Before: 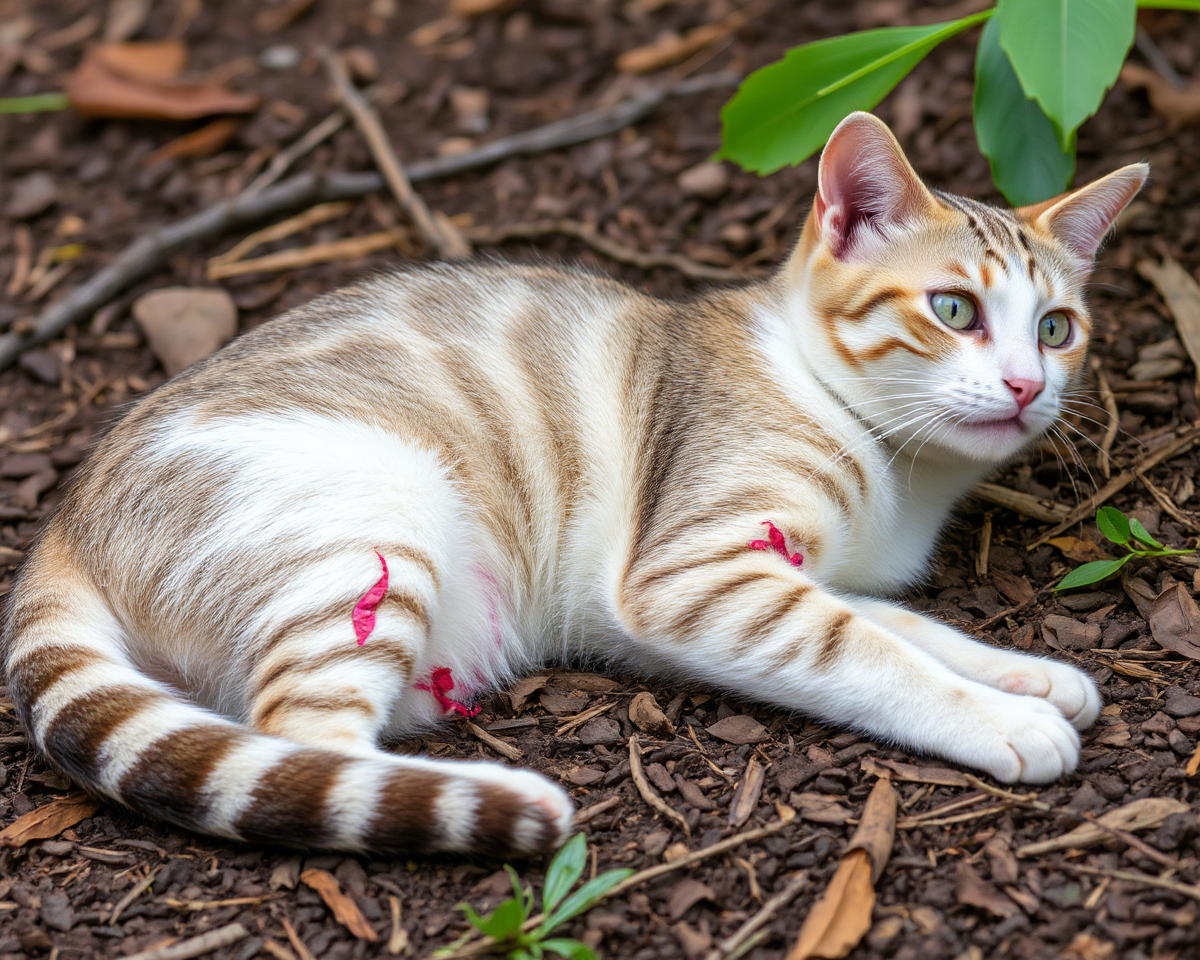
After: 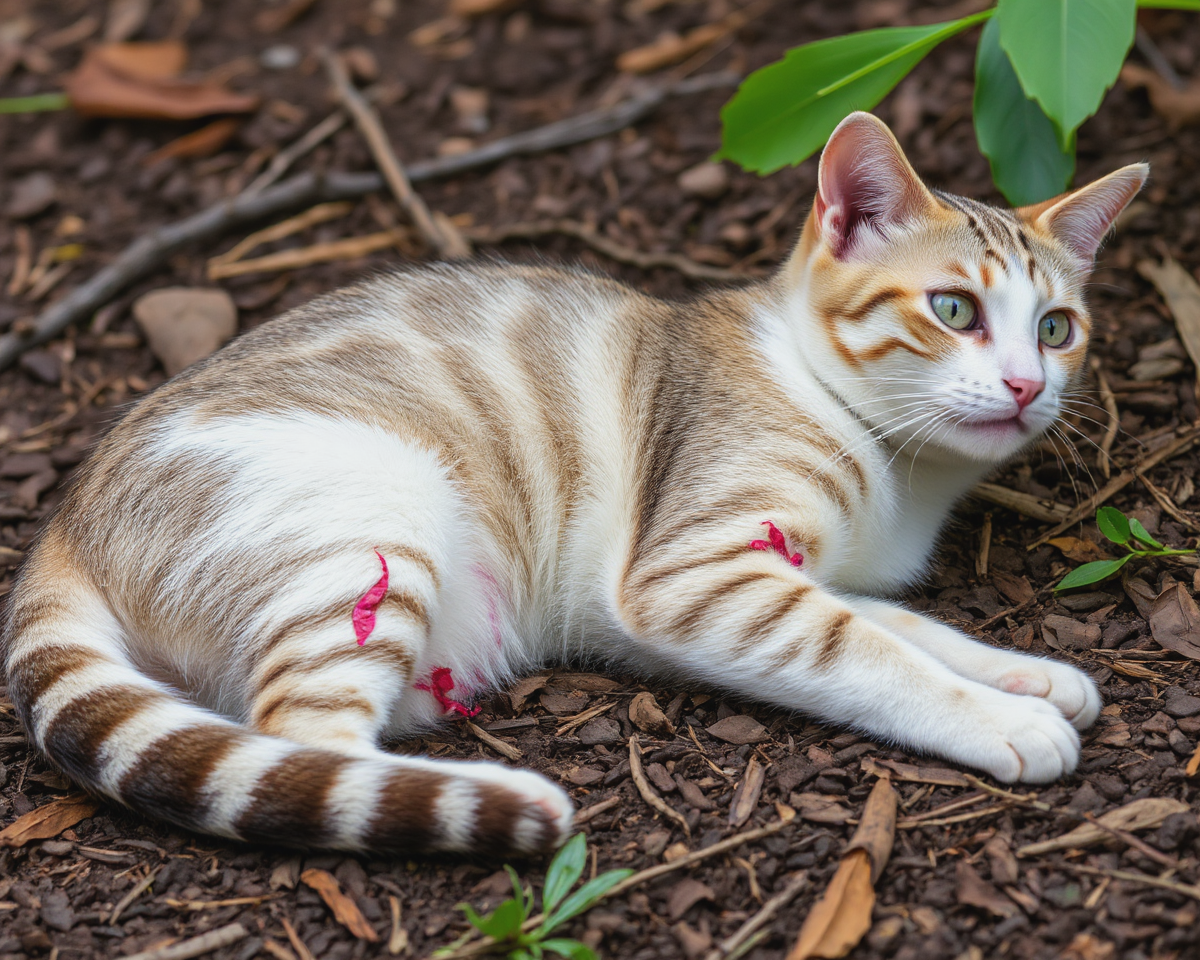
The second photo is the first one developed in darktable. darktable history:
tone curve: curves: ch0 [(0, 0.029) (0.253, 0.237) (1, 0.945)]; ch1 [(0, 0) (0.401, 0.42) (0.442, 0.47) (0.492, 0.498) (0.511, 0.523) (0.557, 0.565) (0.66, 0.683) (1, 1)]; ch2 [(0, 0) (0.394, 0.413) (0.5, 0.5) (0.578, 0.568) (1, 1)], preserve colors none
